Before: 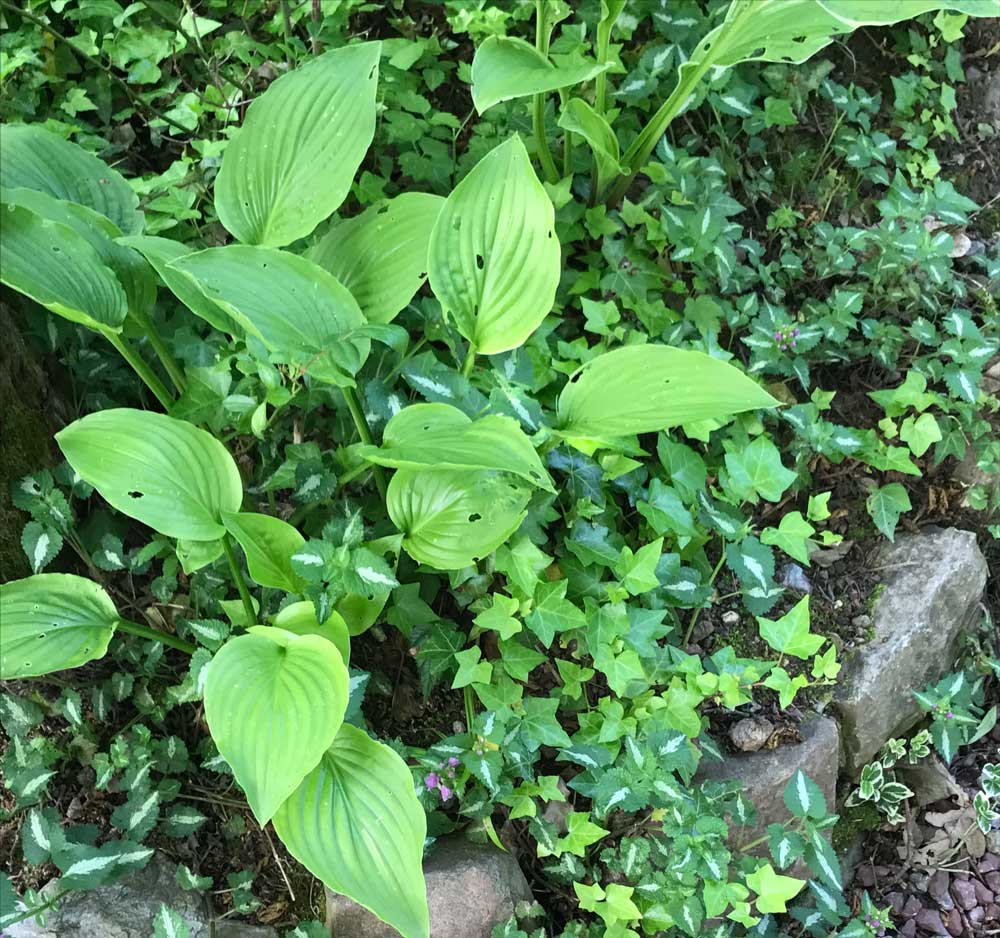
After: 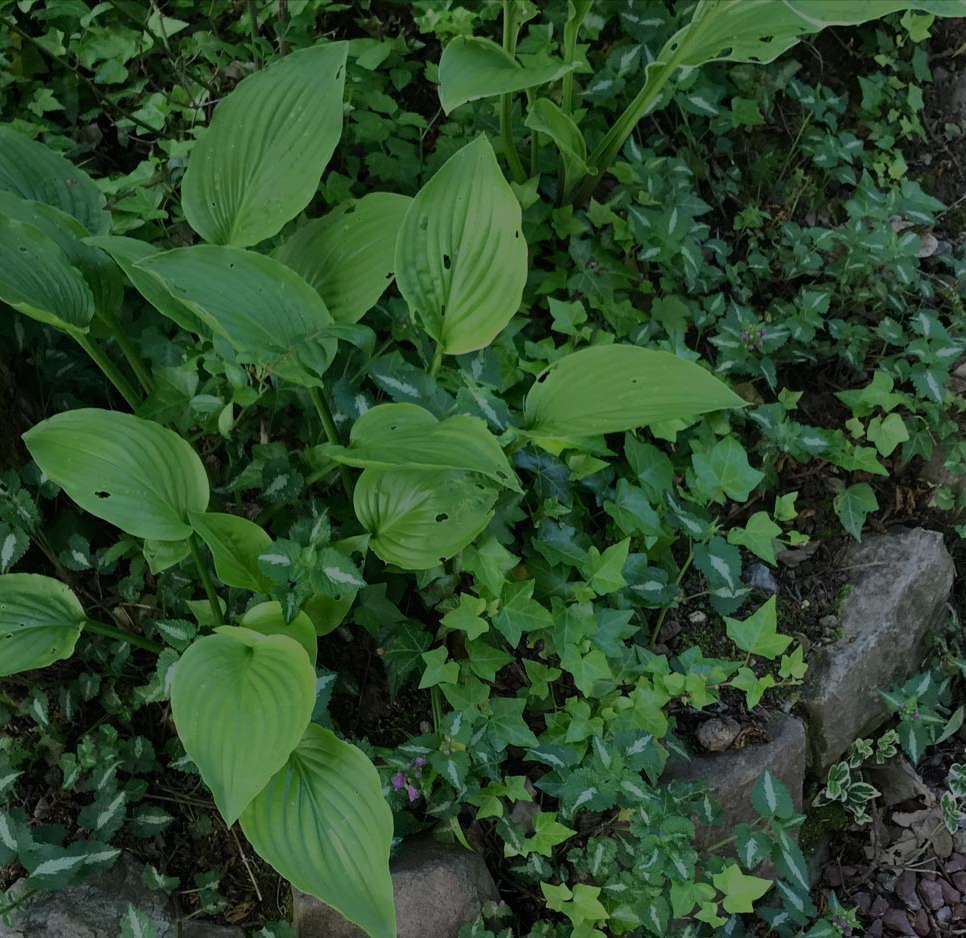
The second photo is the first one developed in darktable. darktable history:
crop and rotate: left 3.393%
exposure: exposure -1.905 EV, compensate highlight preservation false
